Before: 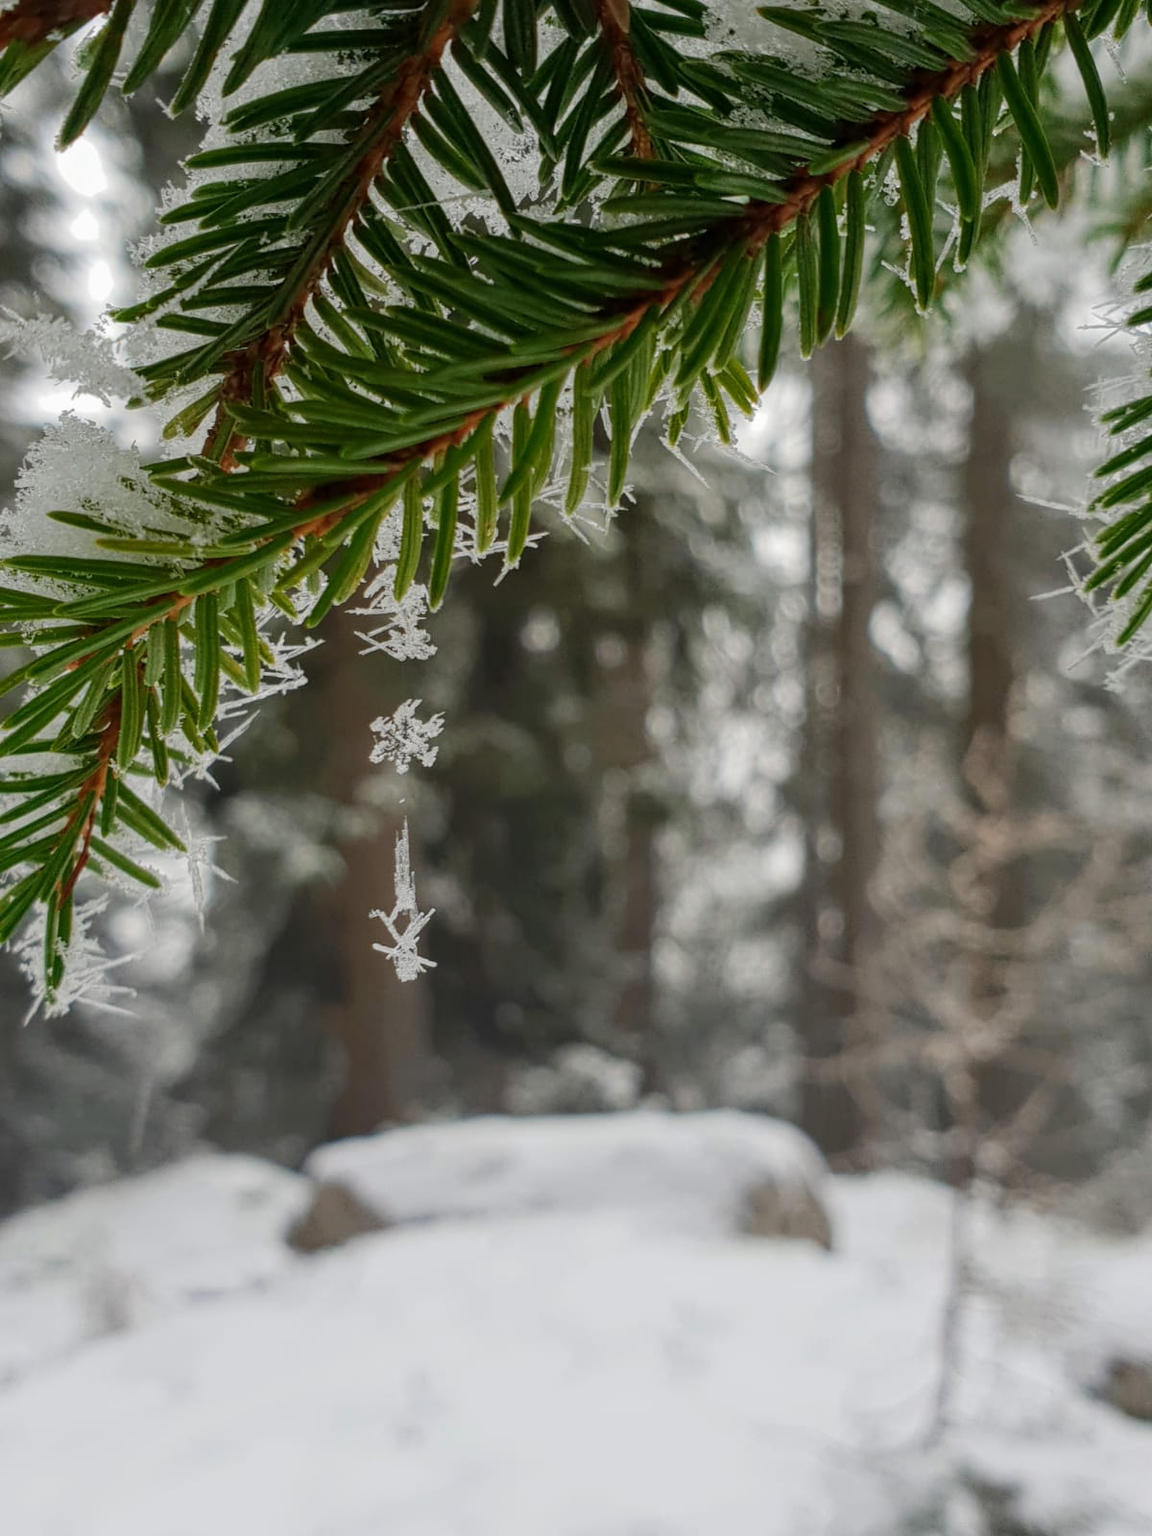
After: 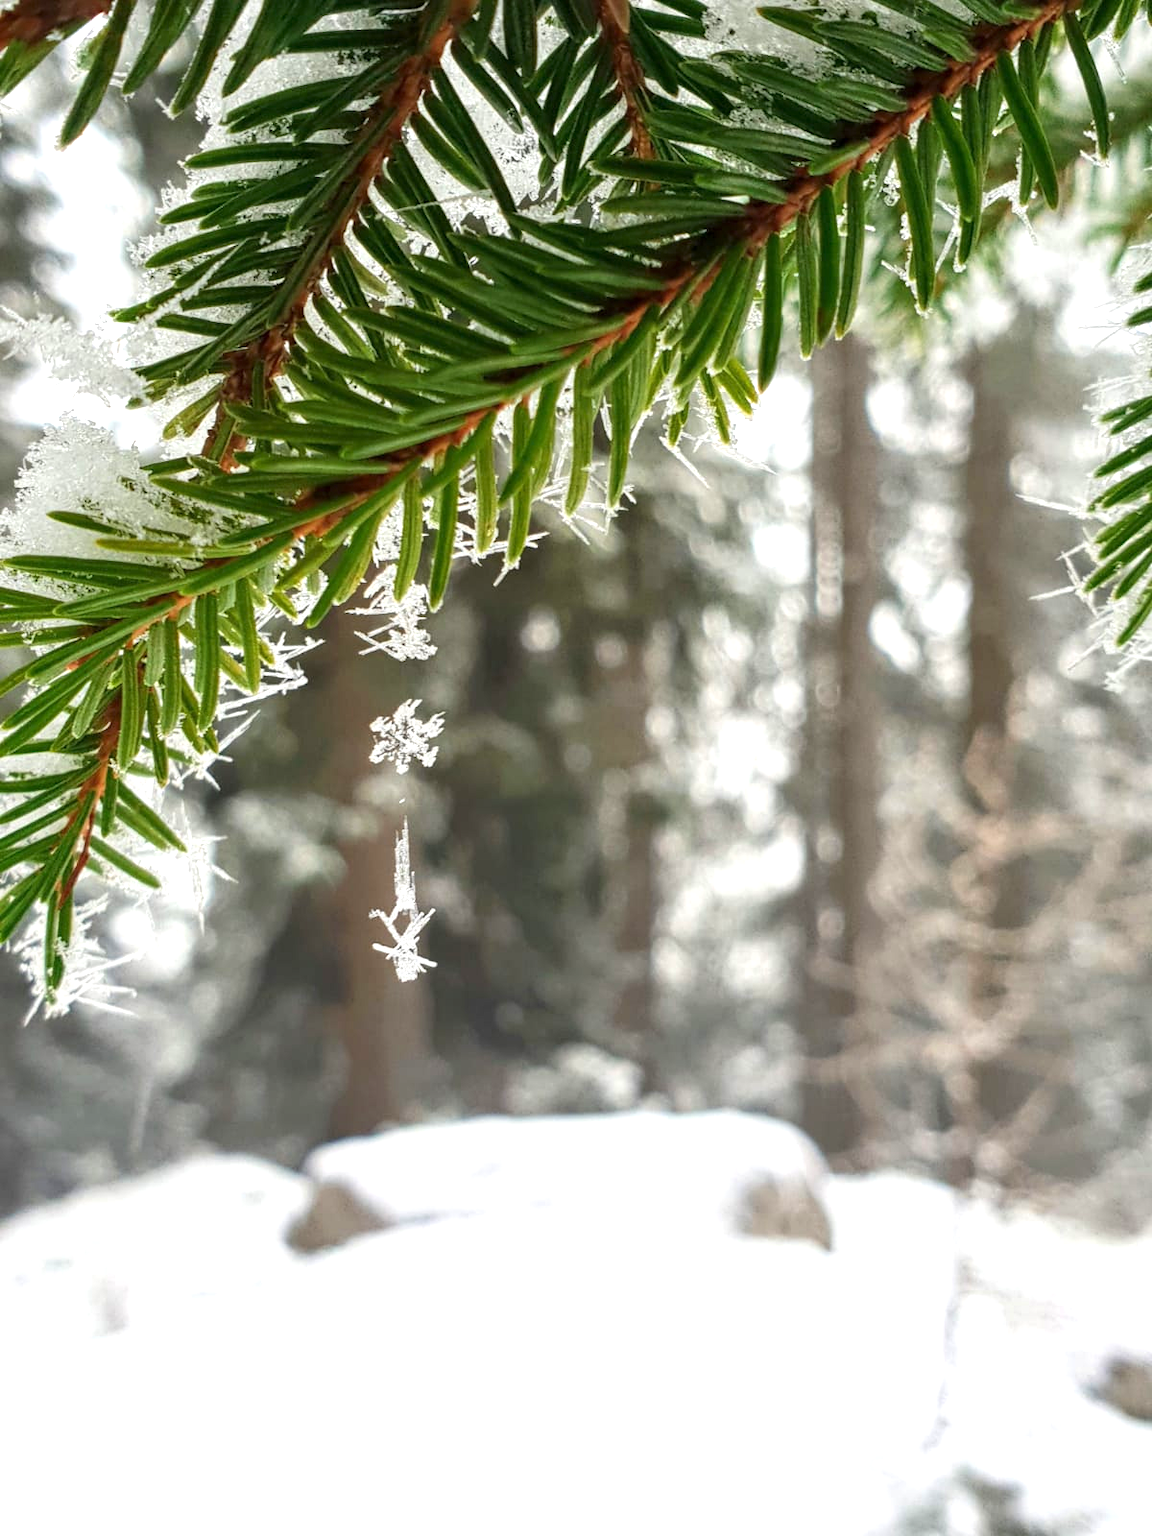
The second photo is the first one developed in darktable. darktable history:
exposure: exposure 1.148 EV, compensate highlight preservation false
